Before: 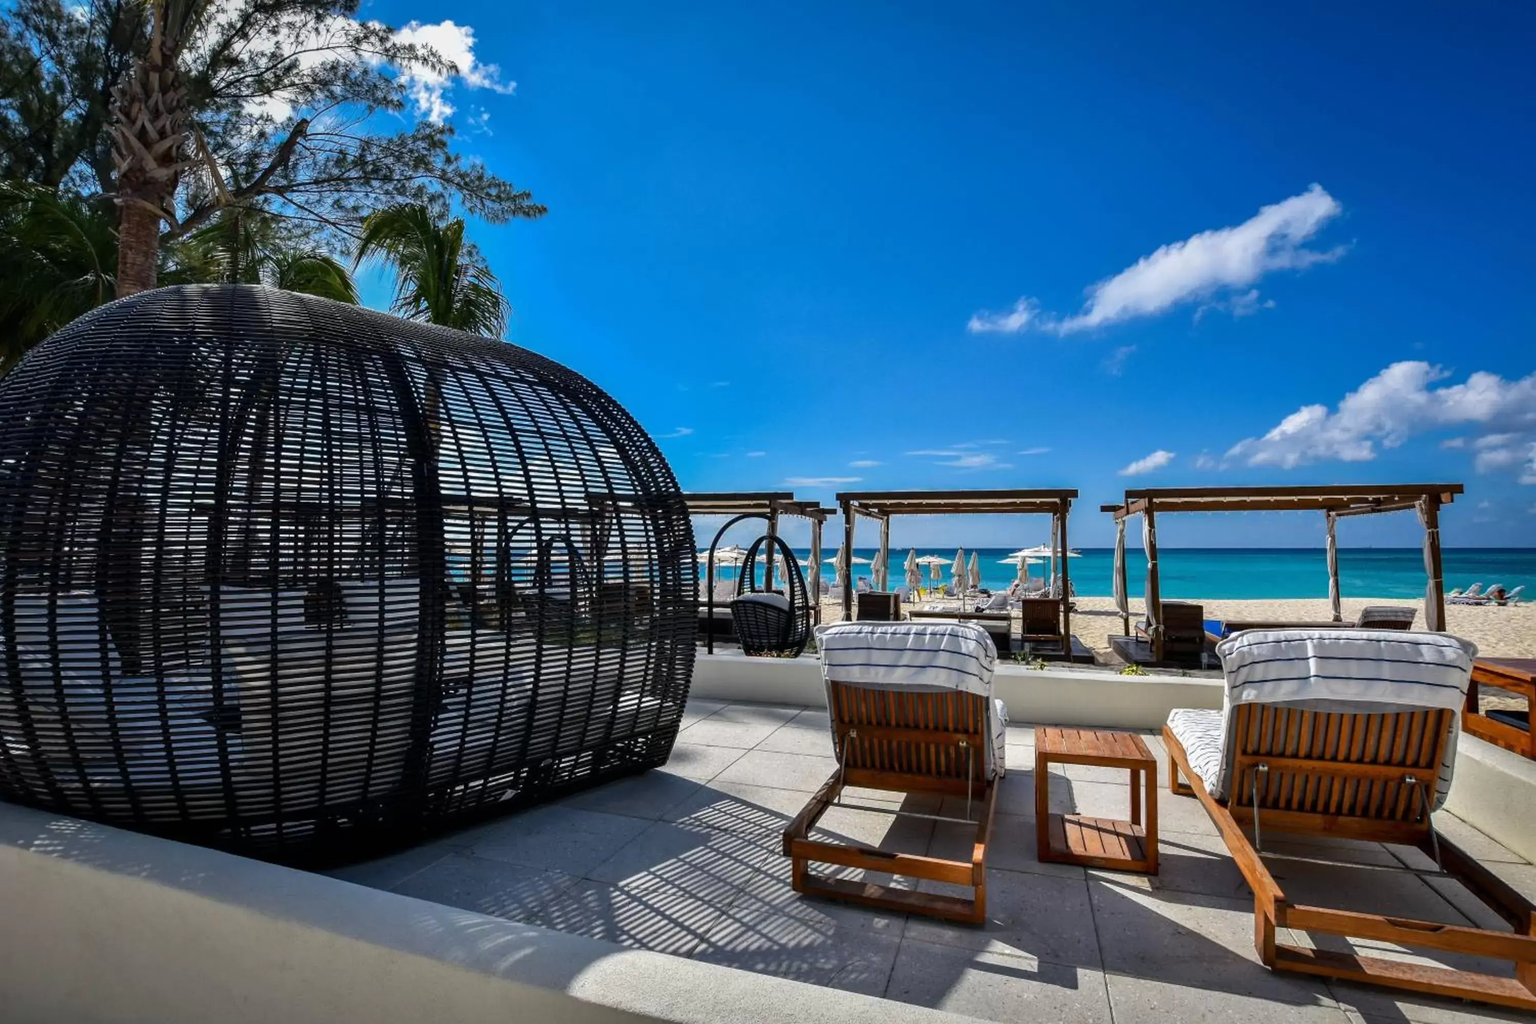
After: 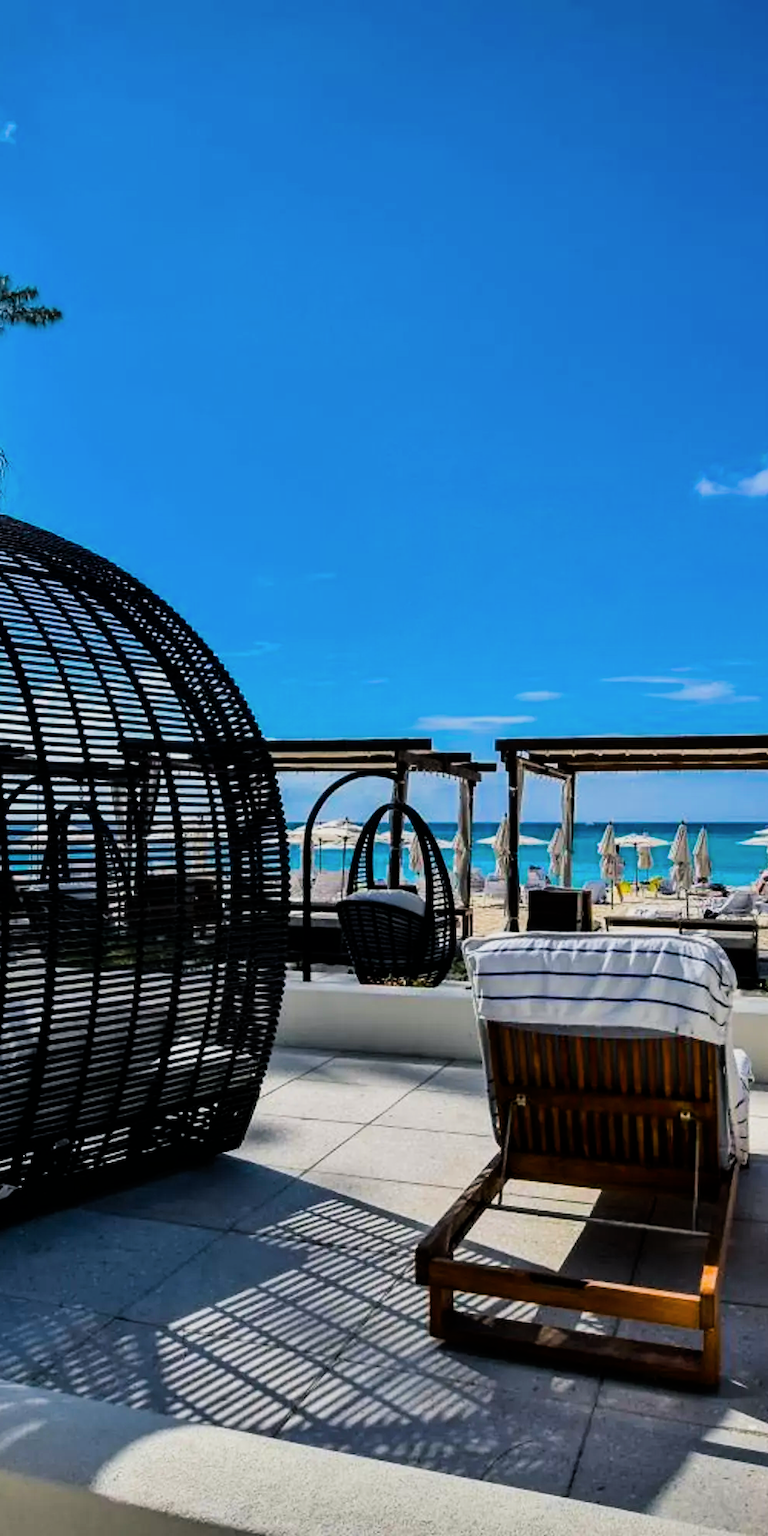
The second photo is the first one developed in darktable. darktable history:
crop: left 32.962%, right 33.664%
contrast brightness saturation: saturation -0.042
color balance rgb: shadows lift › chroma 2.055%, shadows lift › hue 221.32°, perceptual saturation grading › global saturation 29.928%, global vibrance 32.557%
filmic rgb: black relative exposure -7.99 EV, white relative exposure 4.06 EV, threshold 5.97 EV, hardness 4.13, contrast 1.376, enable highlight reconstruction true
